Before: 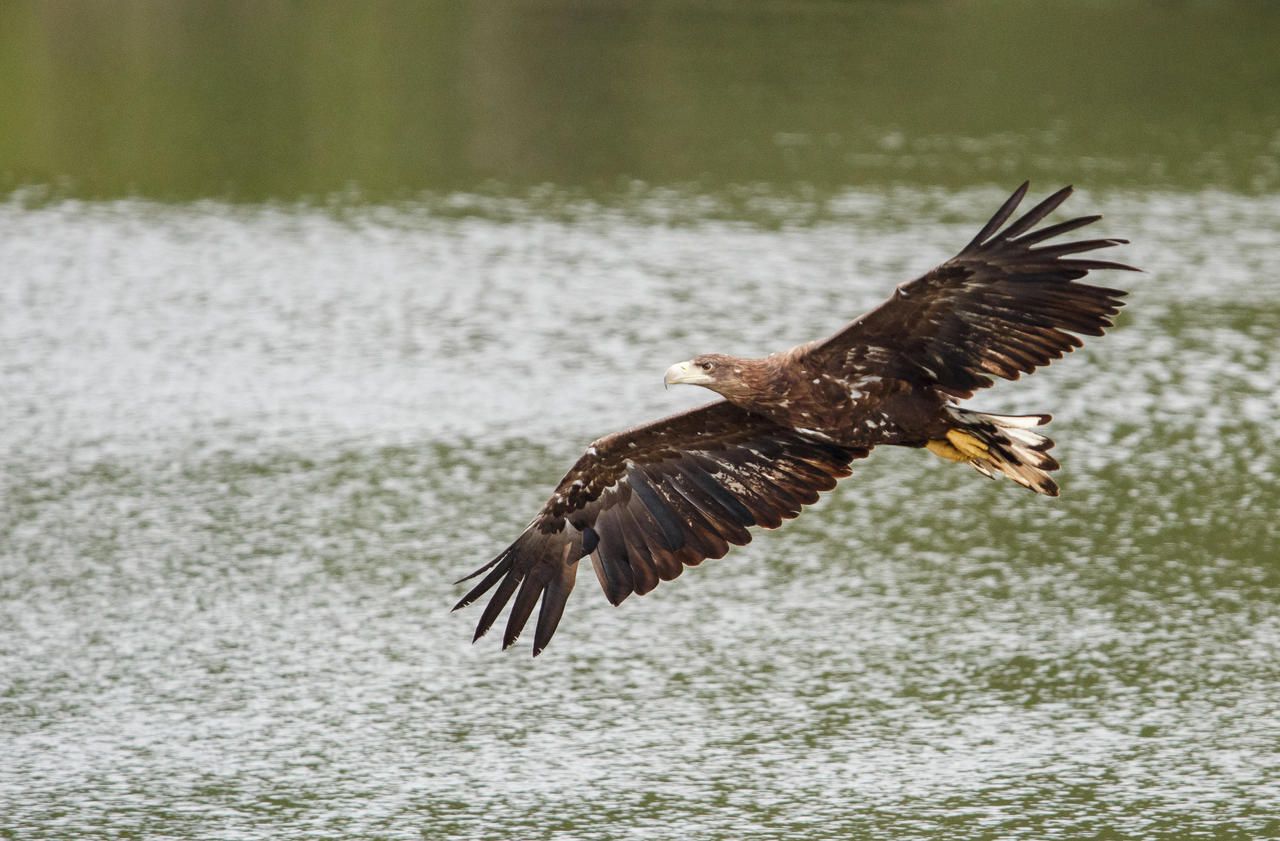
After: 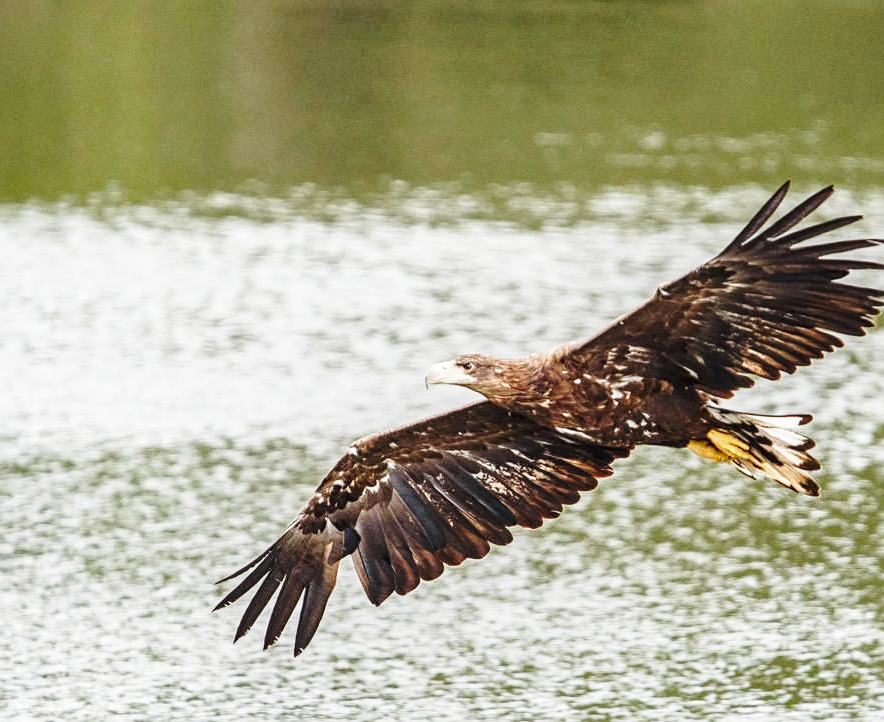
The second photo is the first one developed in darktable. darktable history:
crop: left 18.75%, right 12.183%, bottom 14.105%
sharpen: radius 2.478, amount 0.335
local contrast: on, module defaults
base curve: curves: ch0 [(0, 0) (0.028, 0.03) (0.121, 0.232) (0.46, 0.748) (0.859, 0.968) (1, 1)], preserve colors none
